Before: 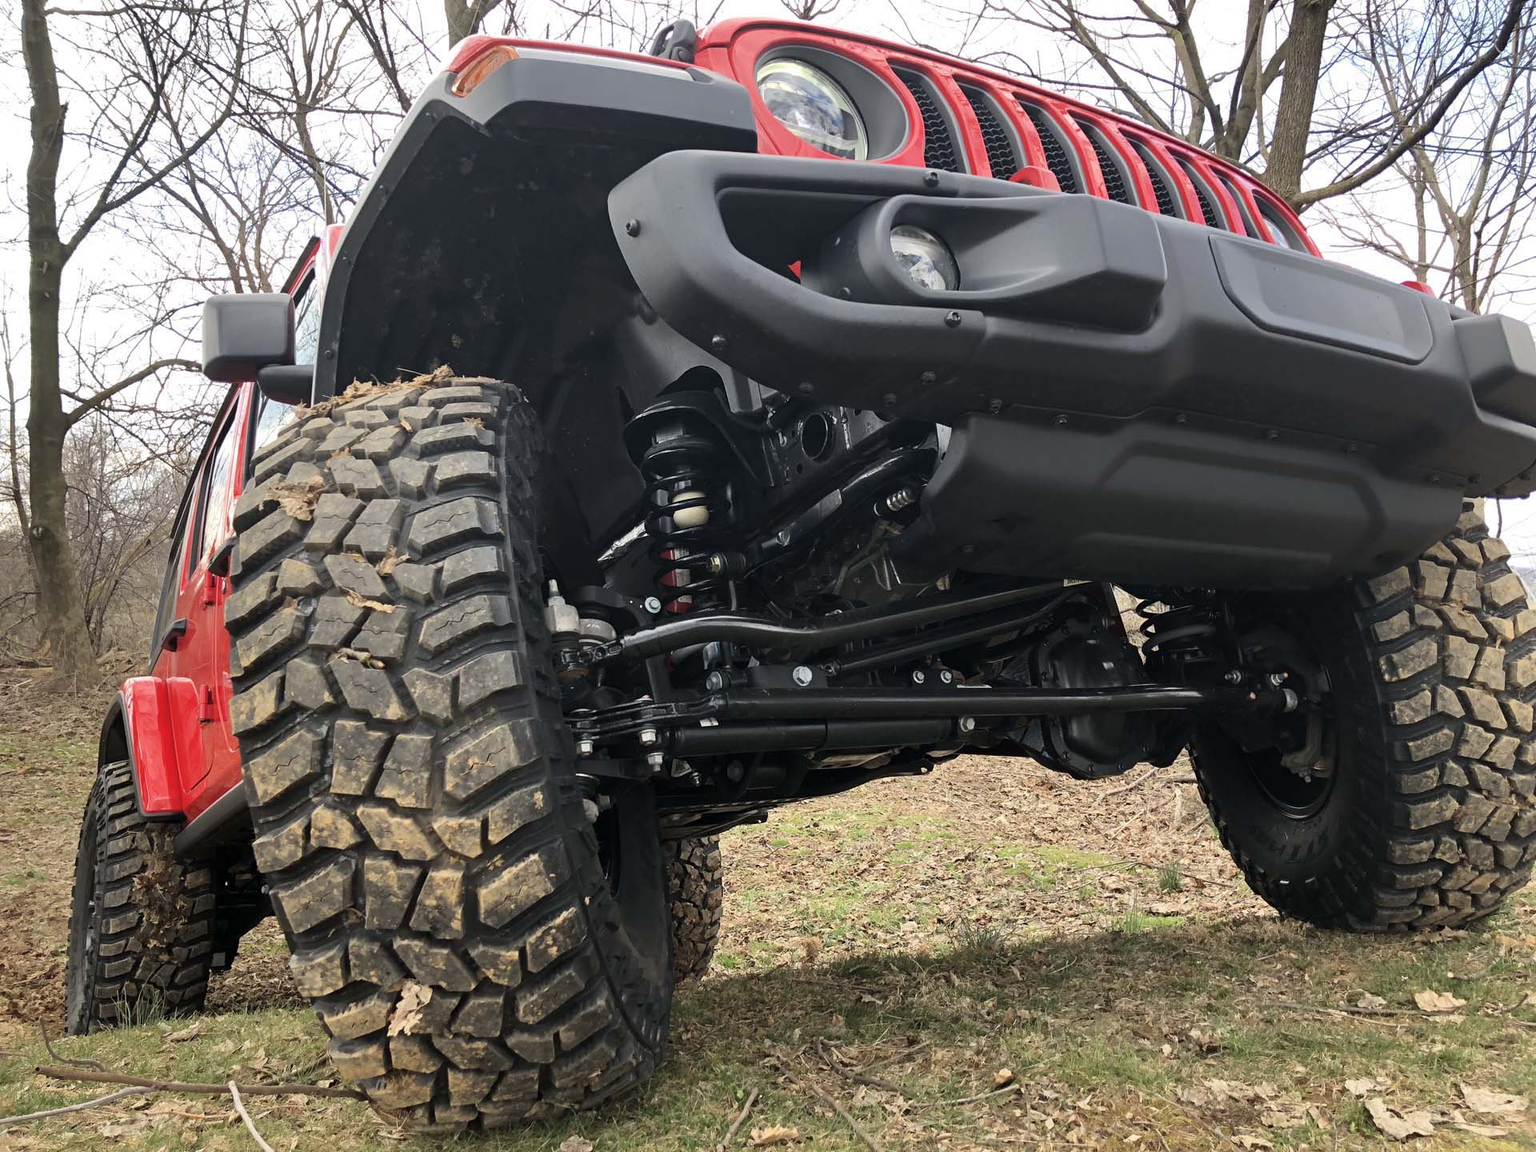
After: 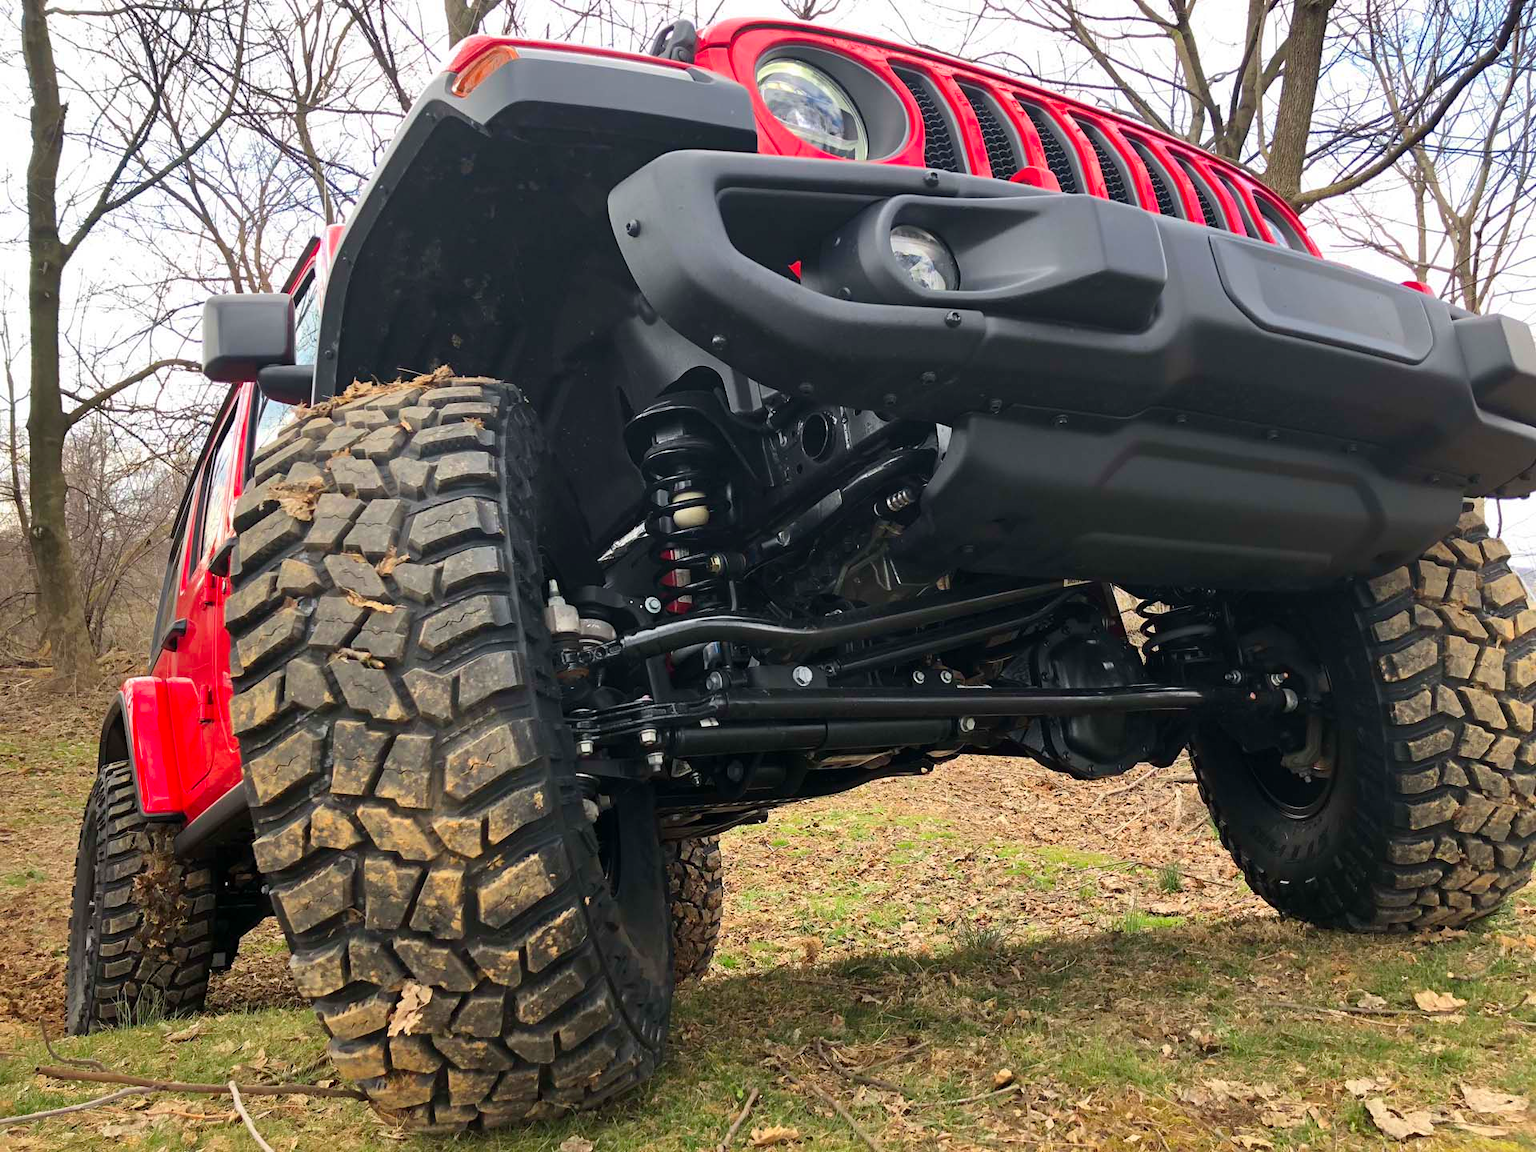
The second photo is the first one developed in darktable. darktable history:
white balance: emerald 1
color correction: saturation 1.32
